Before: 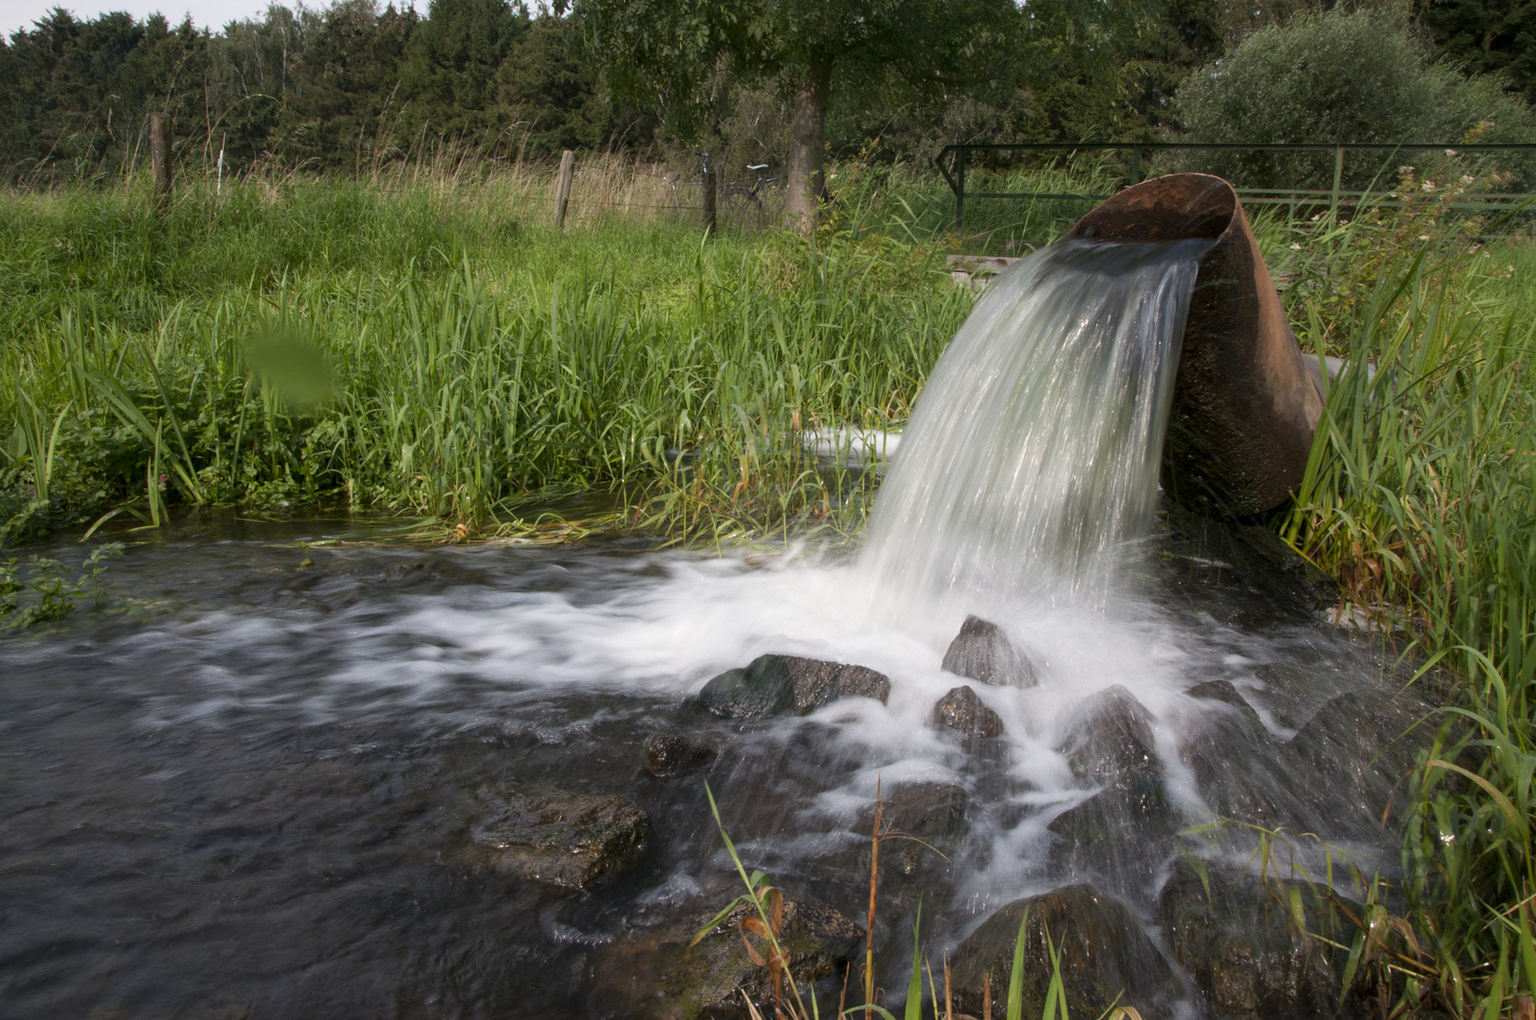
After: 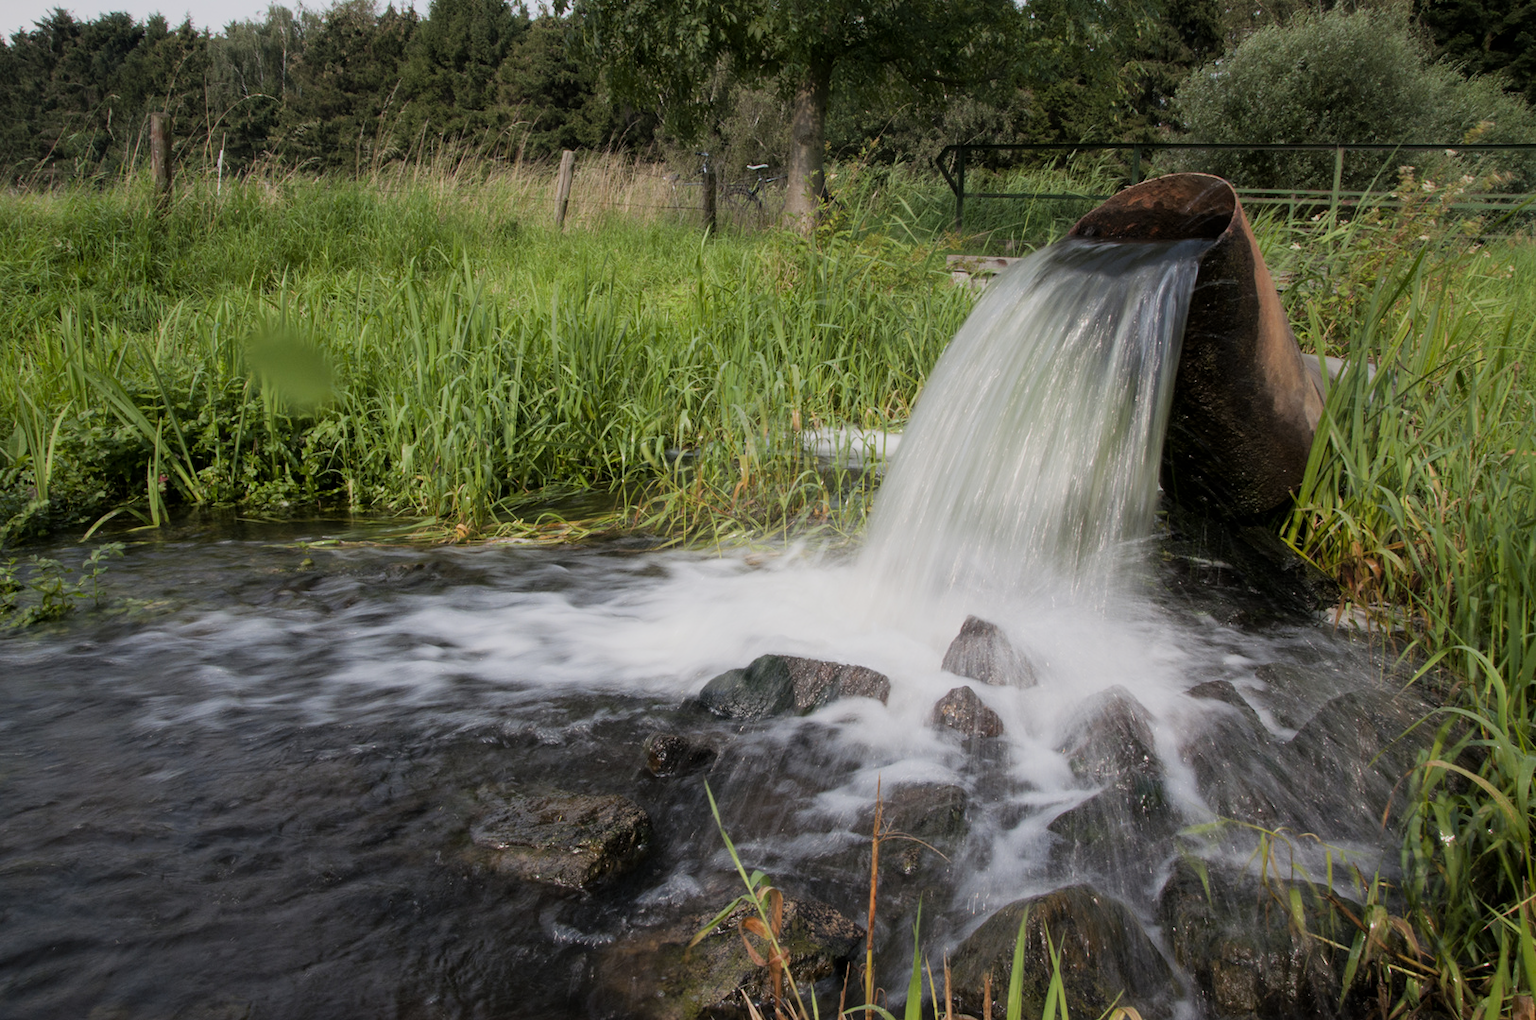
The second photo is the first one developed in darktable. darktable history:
exposure: exposure 0.296 EV, compensate exposure bias true, compensate highlight preservation false
filmic rgb: black relative exposure -7.65 EV, white relative exposure 4.56 EV, threshold 3.01 EV, hardness 3.61, enable highlight reconstruction true
